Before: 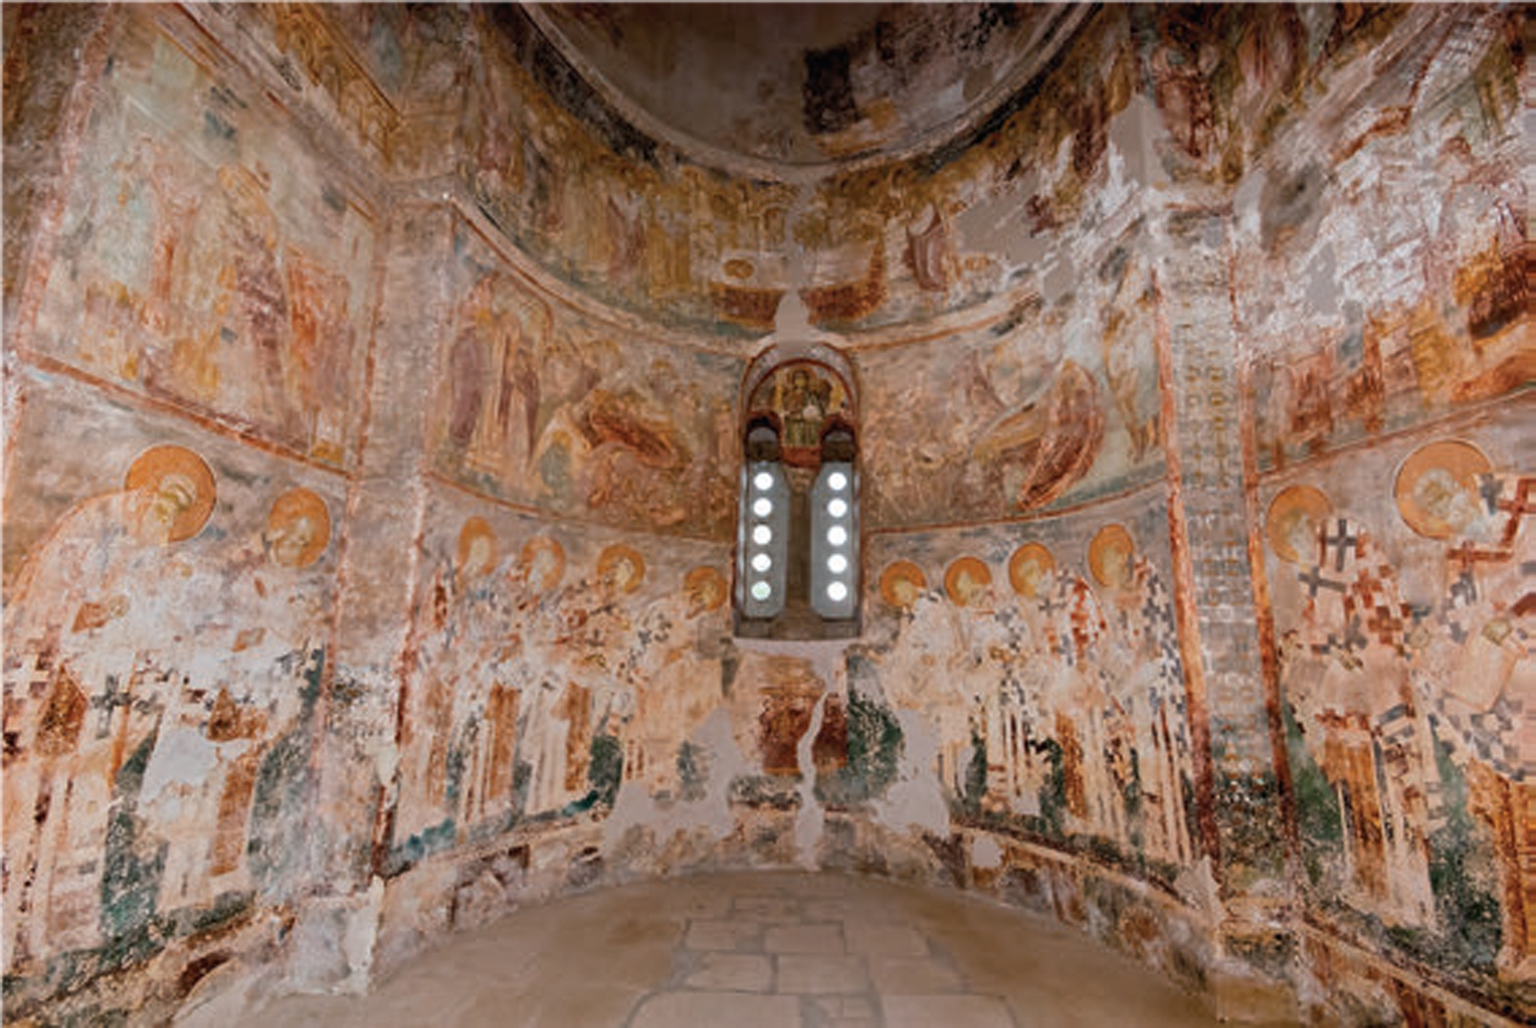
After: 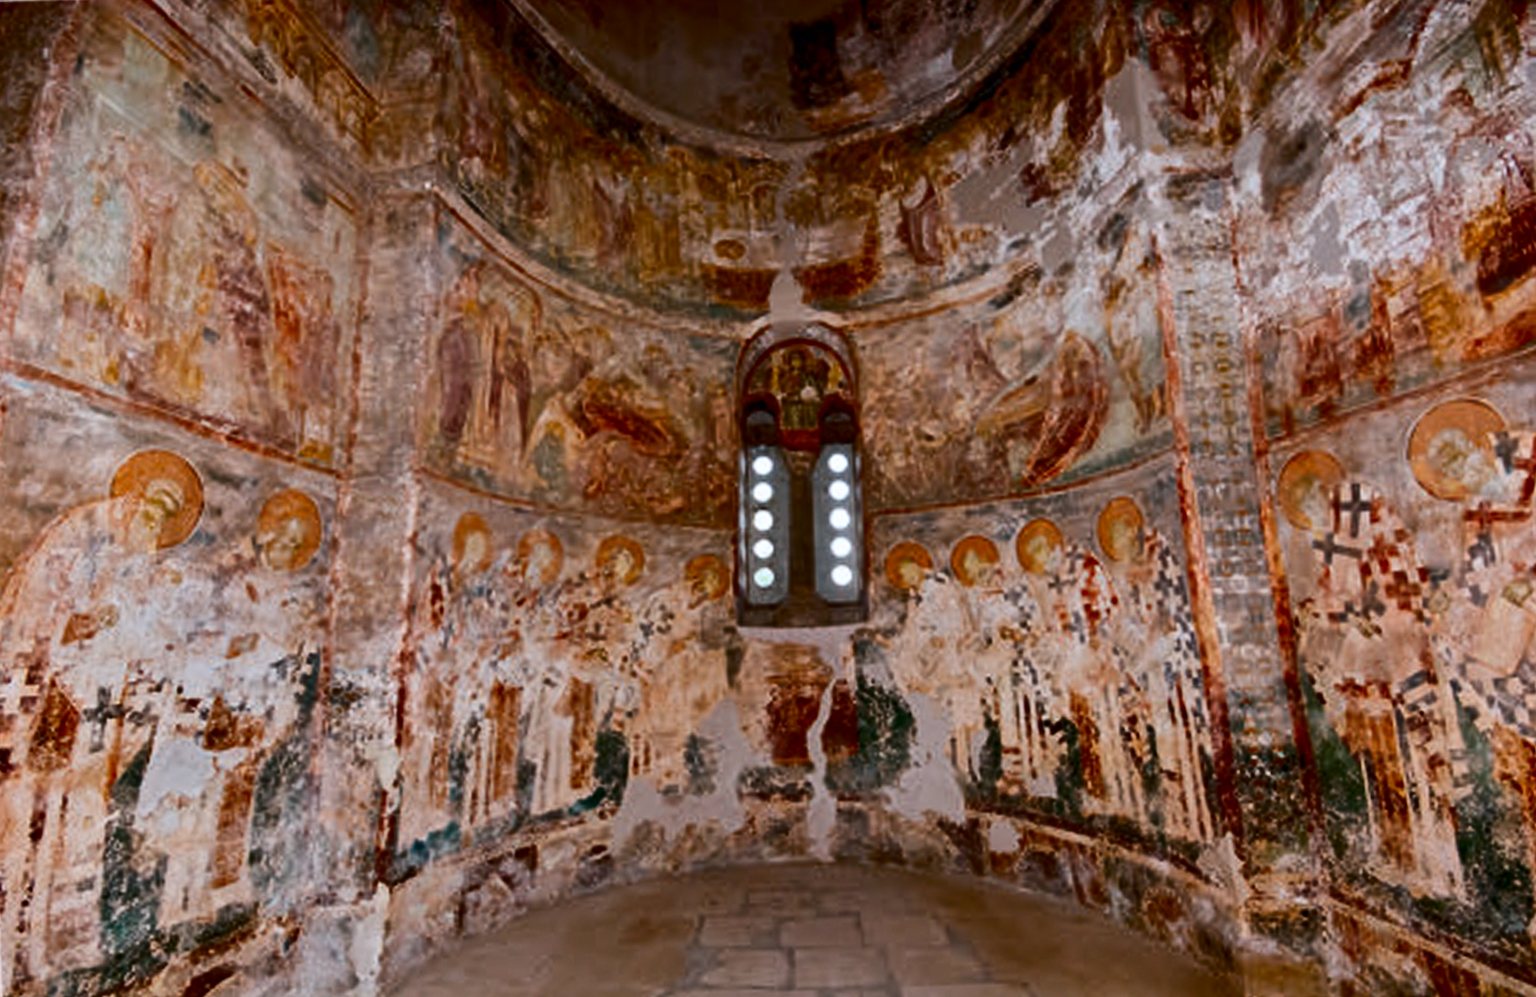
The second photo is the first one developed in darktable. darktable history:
exposure: compensate highlight preservation false
shadows and highlights: radius 108.52, shadows 40.68, highlights -72.88, low approximation 0.01, soften with gaussian
contrast brightness saturation: contrast 0.22, brightness -0.19, saturation 0.24
white balance: red 0.983, blue 1.036
rotate and perspective: rotation -2°, crop left 0.022, crop right 0.978, crop top 0.049, crop bottom 0.951
